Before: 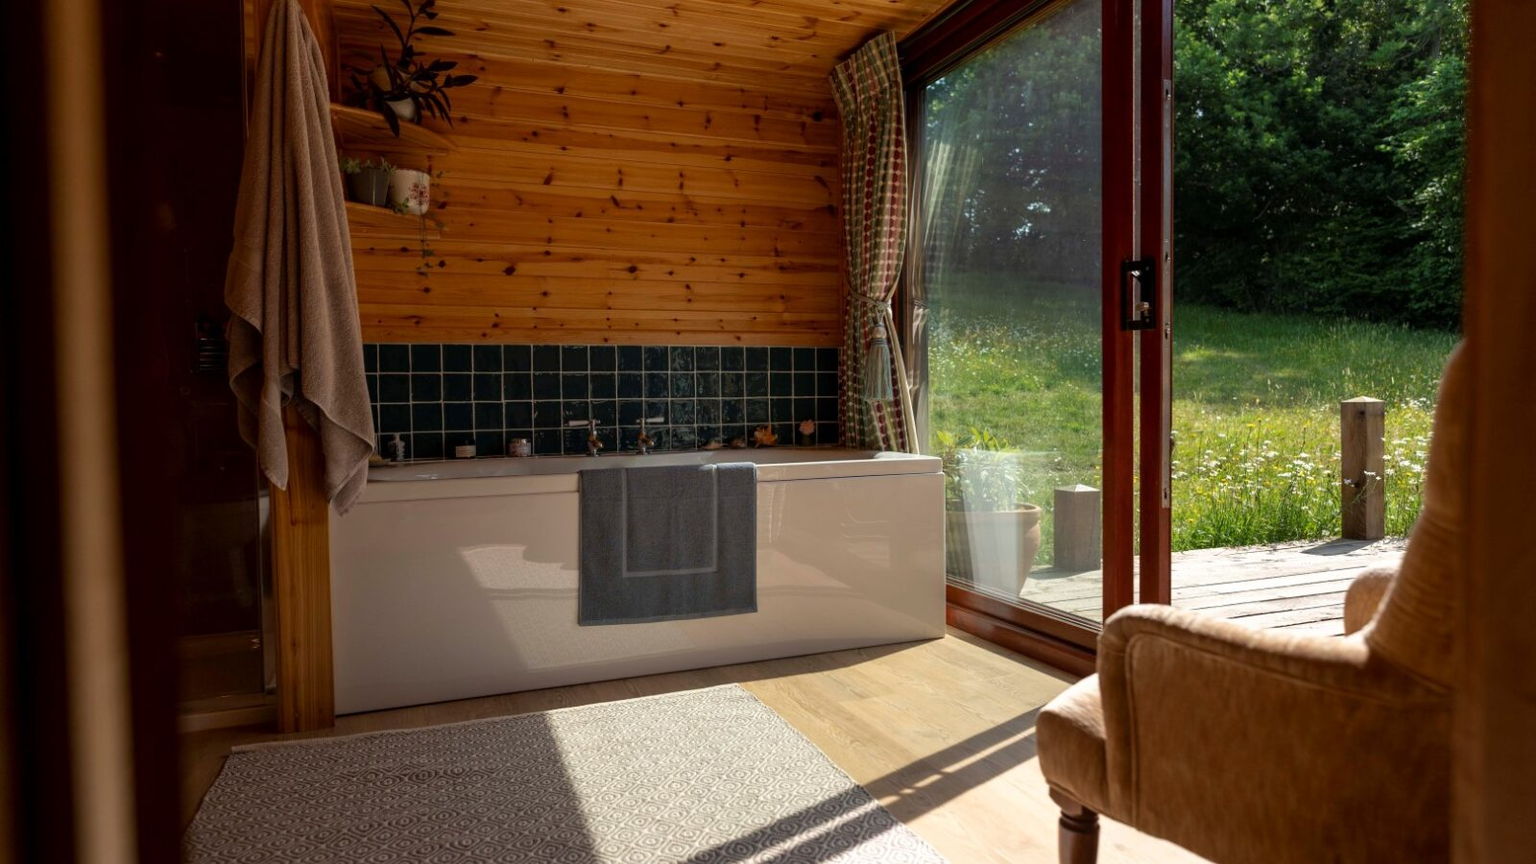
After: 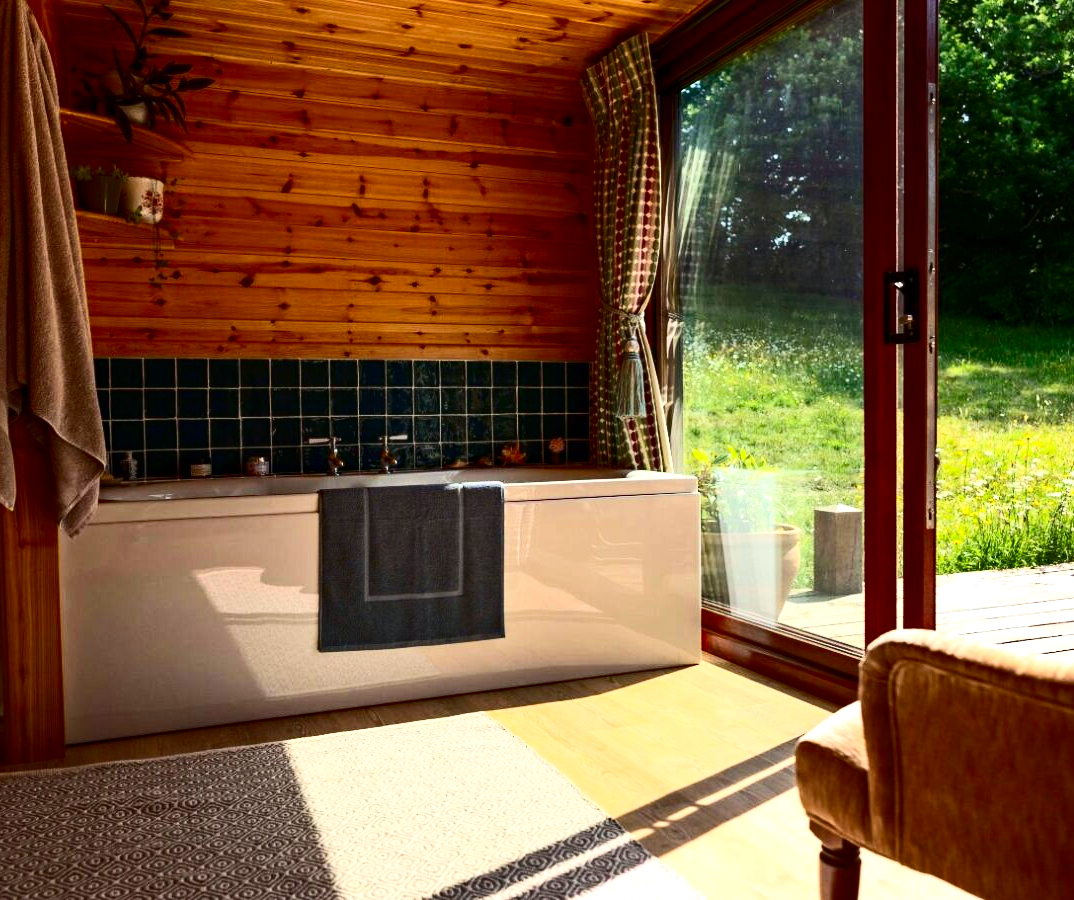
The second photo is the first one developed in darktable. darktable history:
contrast brightness saturation: contrast 0.413, brightness 0.053, saturation 0.251
haze removal: strength 0.299, distance 0.255, compatibility mode true, adaptive false
exposure: exposure 0.6 EV, compensate highlight preservation false
crop and rotate: left 17.762%, right 15.092%
